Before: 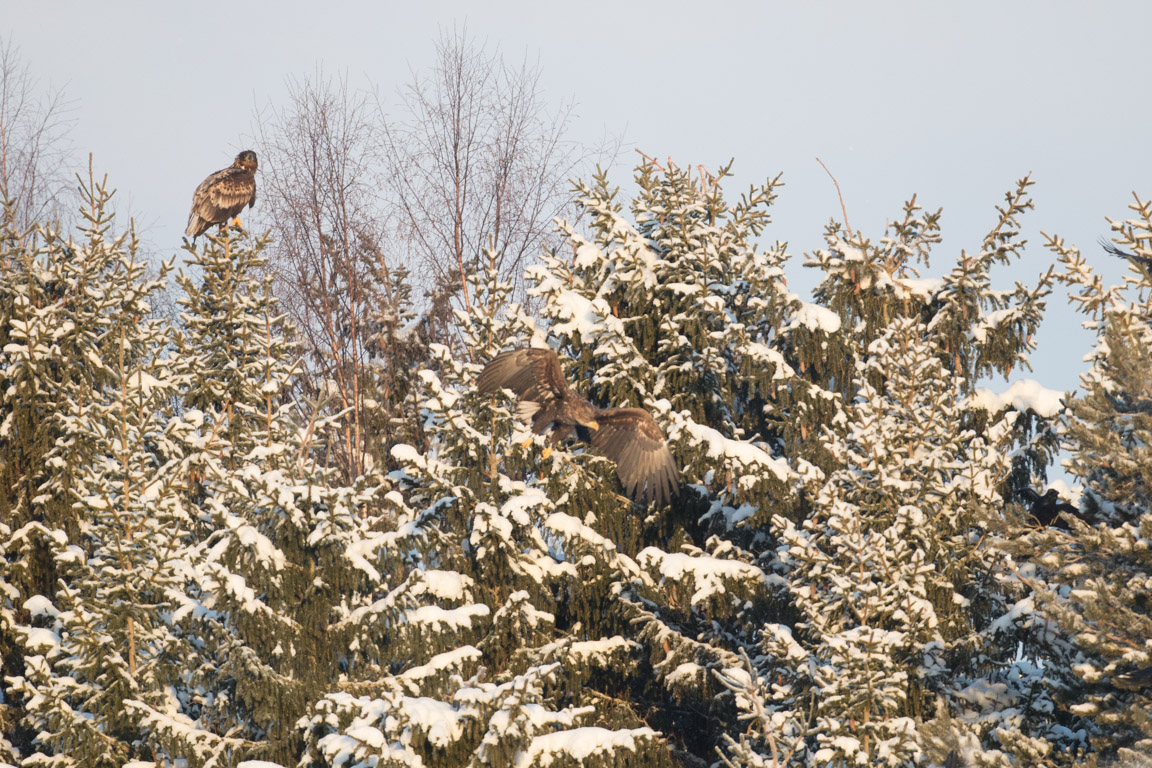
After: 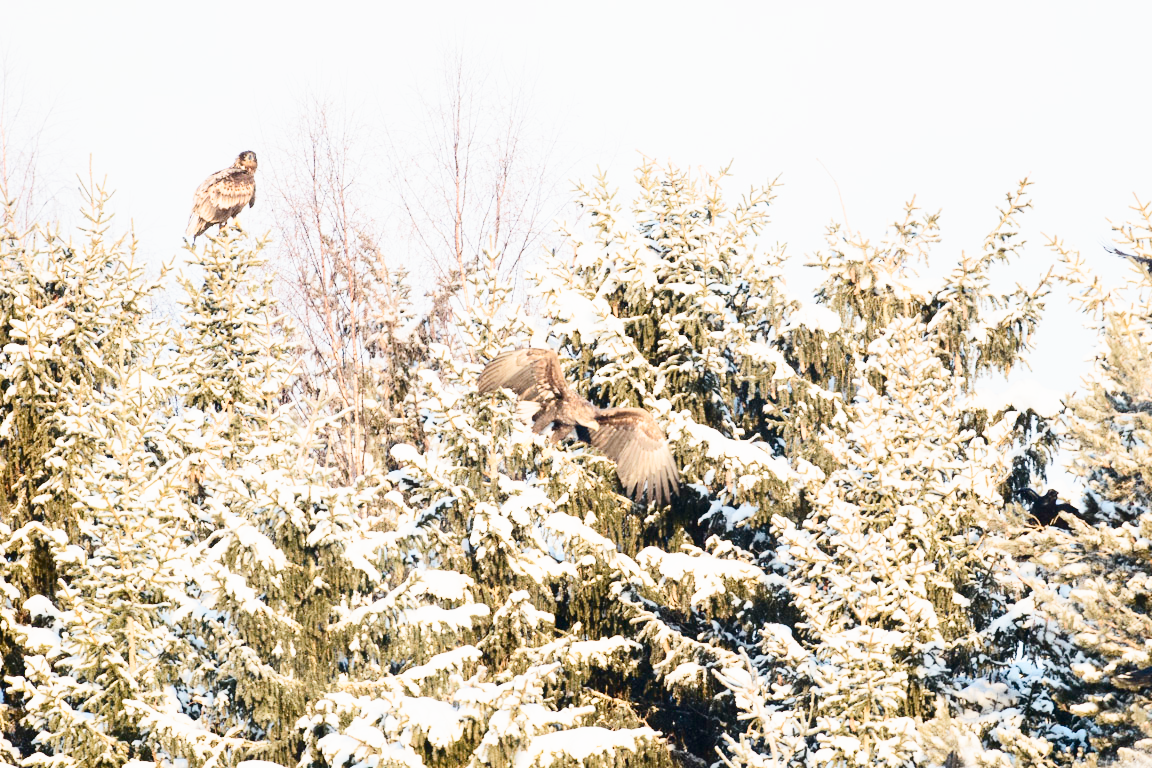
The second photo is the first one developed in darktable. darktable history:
filmic rgb: black relative exposure -7.65 EV, white relative exposure 4.56 EV, hardness 3.61, preserve chrominance no, color science v5 (2021)
contrast brightness saturation: contrast 0.405, brightness 0.042, saturation 0.254
exposure: black level correction 0, exposure 1.442 EV, compensate highlight preservation false
